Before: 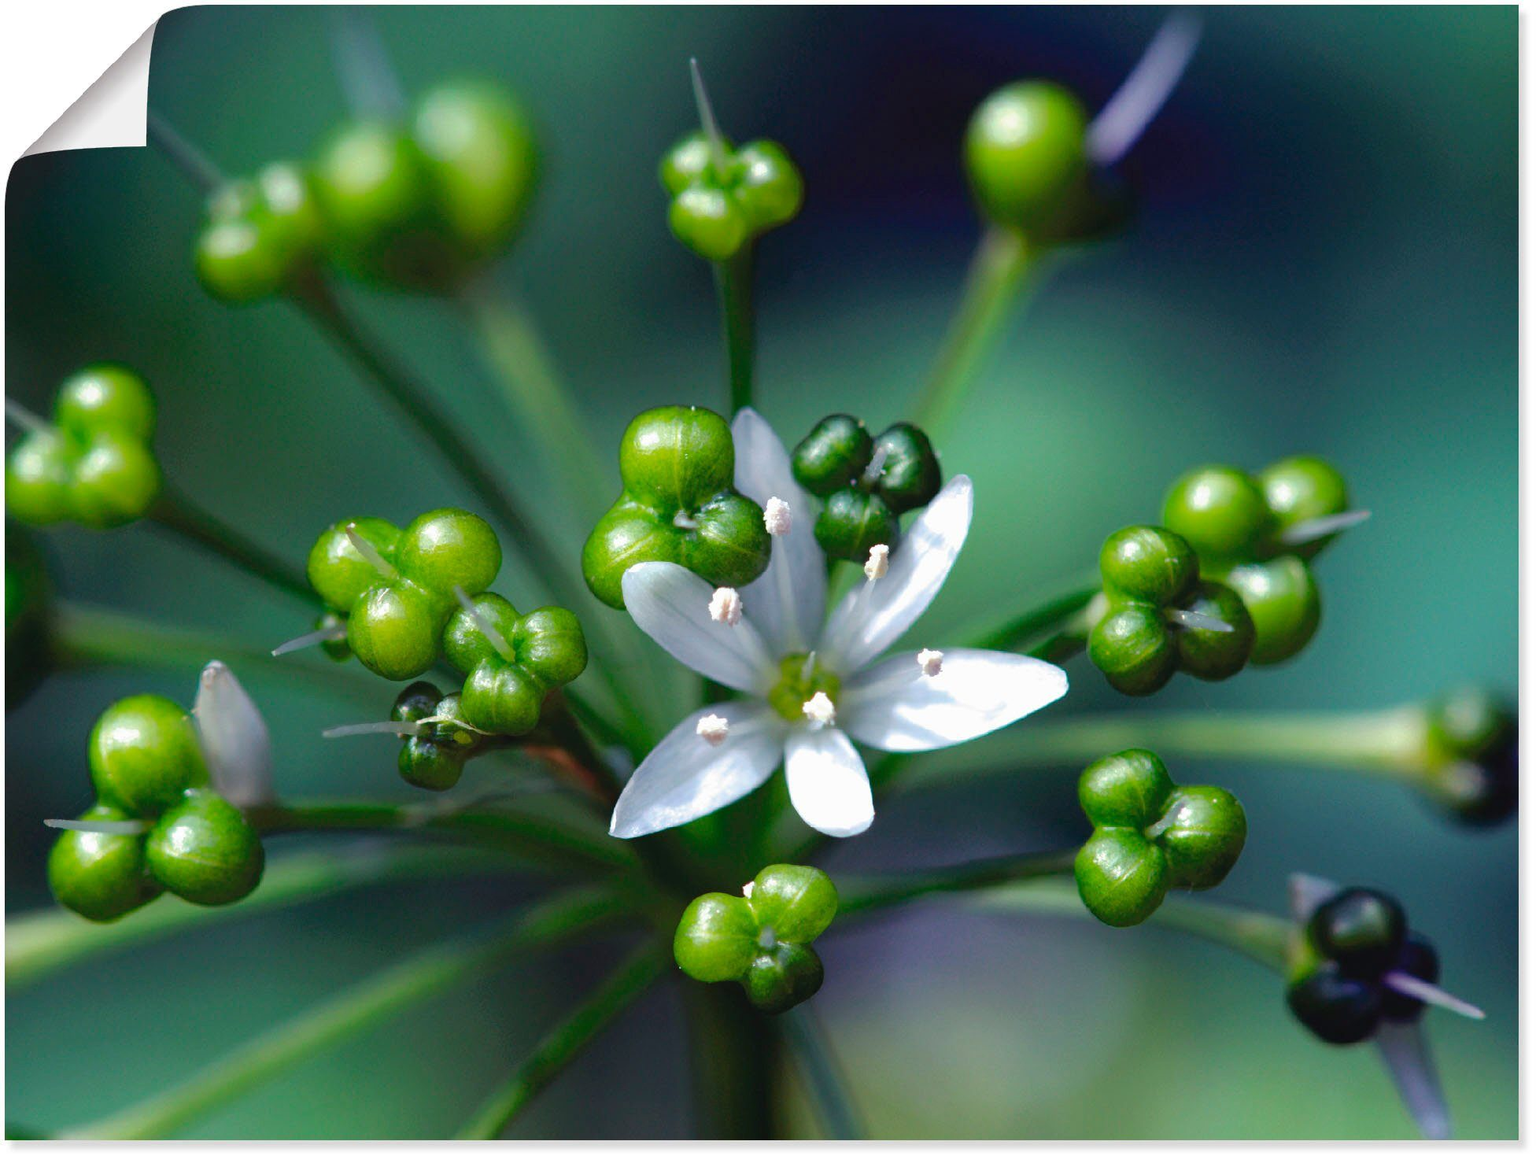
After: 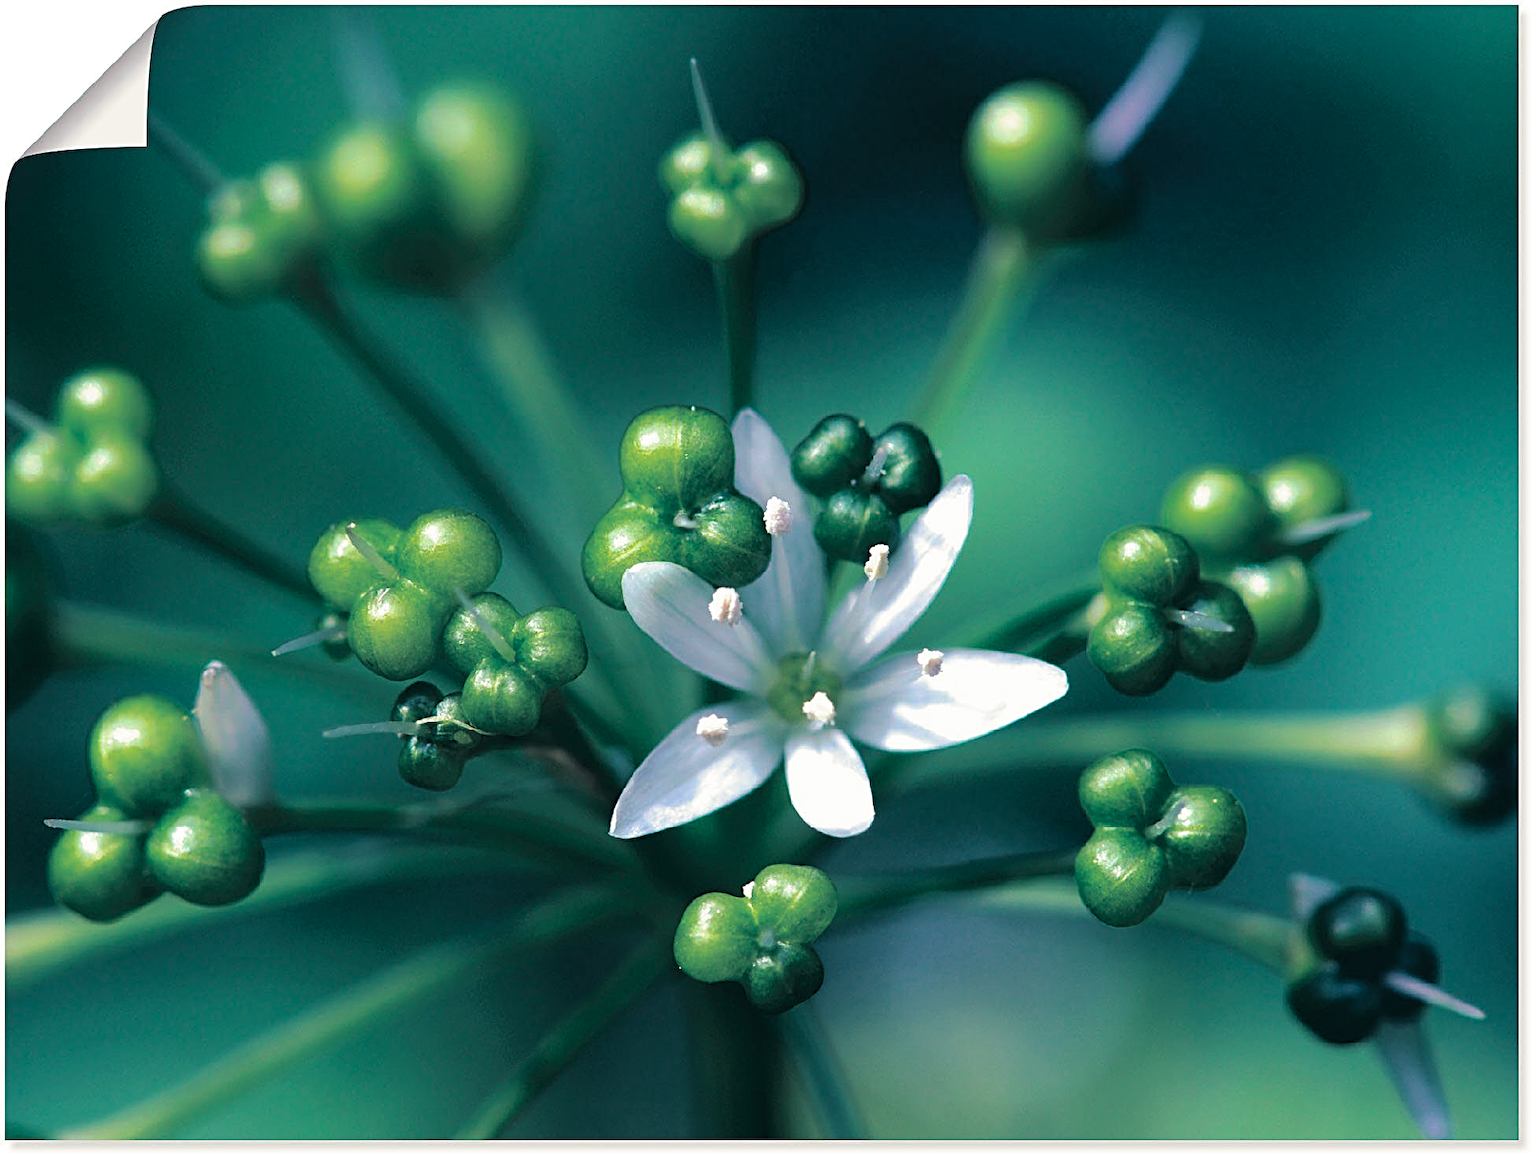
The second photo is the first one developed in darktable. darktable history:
velvia: strength 15%
sharpen: radius 2.531, amount 0.628
split-toning: shadows › hue 186.43°, highlights › hue 49.29°, compress 30.29%
